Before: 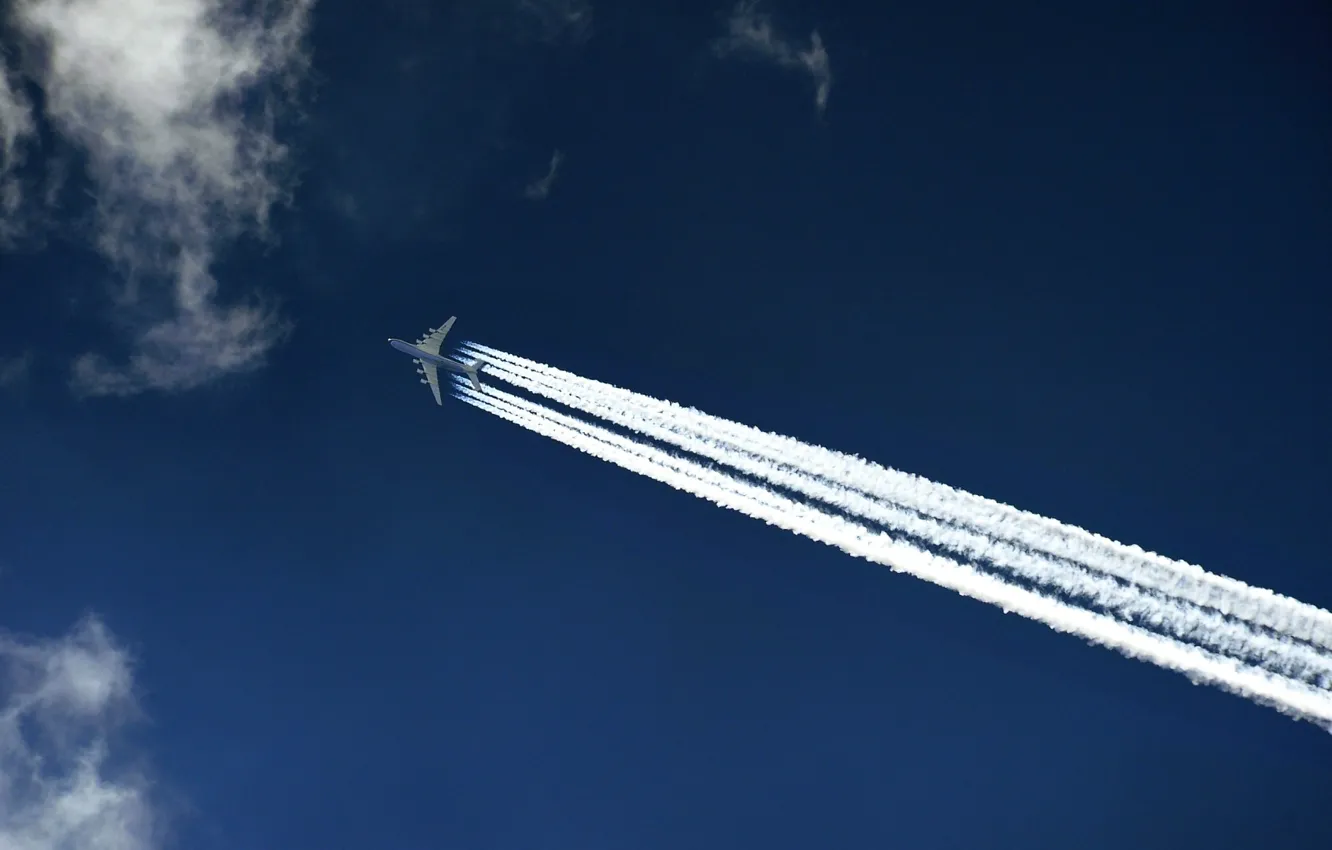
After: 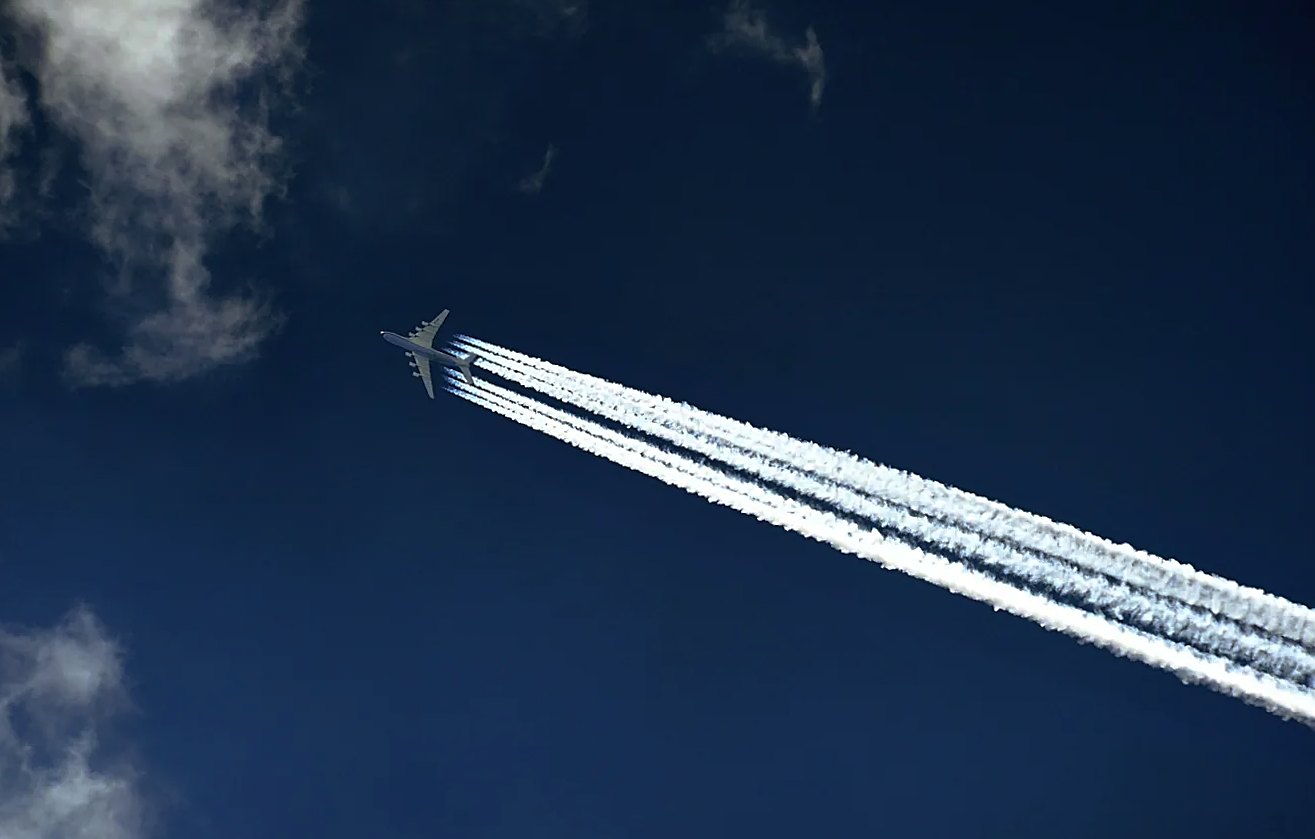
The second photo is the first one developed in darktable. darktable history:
base curve: curves: ch0 [(0, 0) (0.595, 0.418) (1, 1)], preserve colors none
sharpen: on, module defaults
crop and rotate: angle -0.453°
